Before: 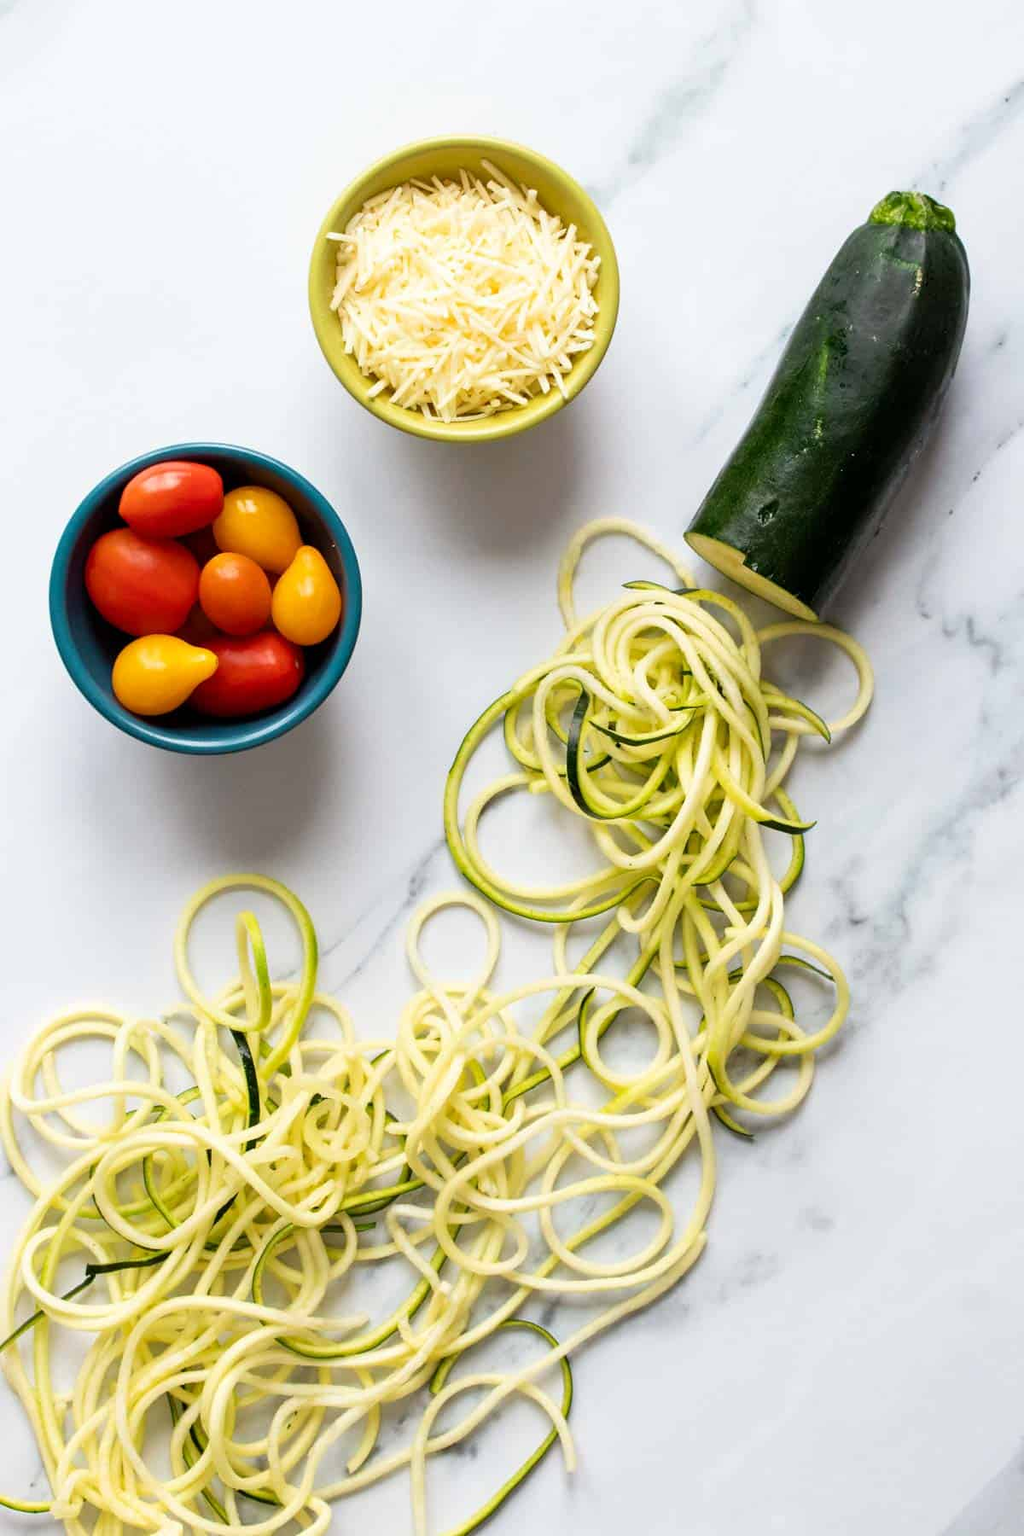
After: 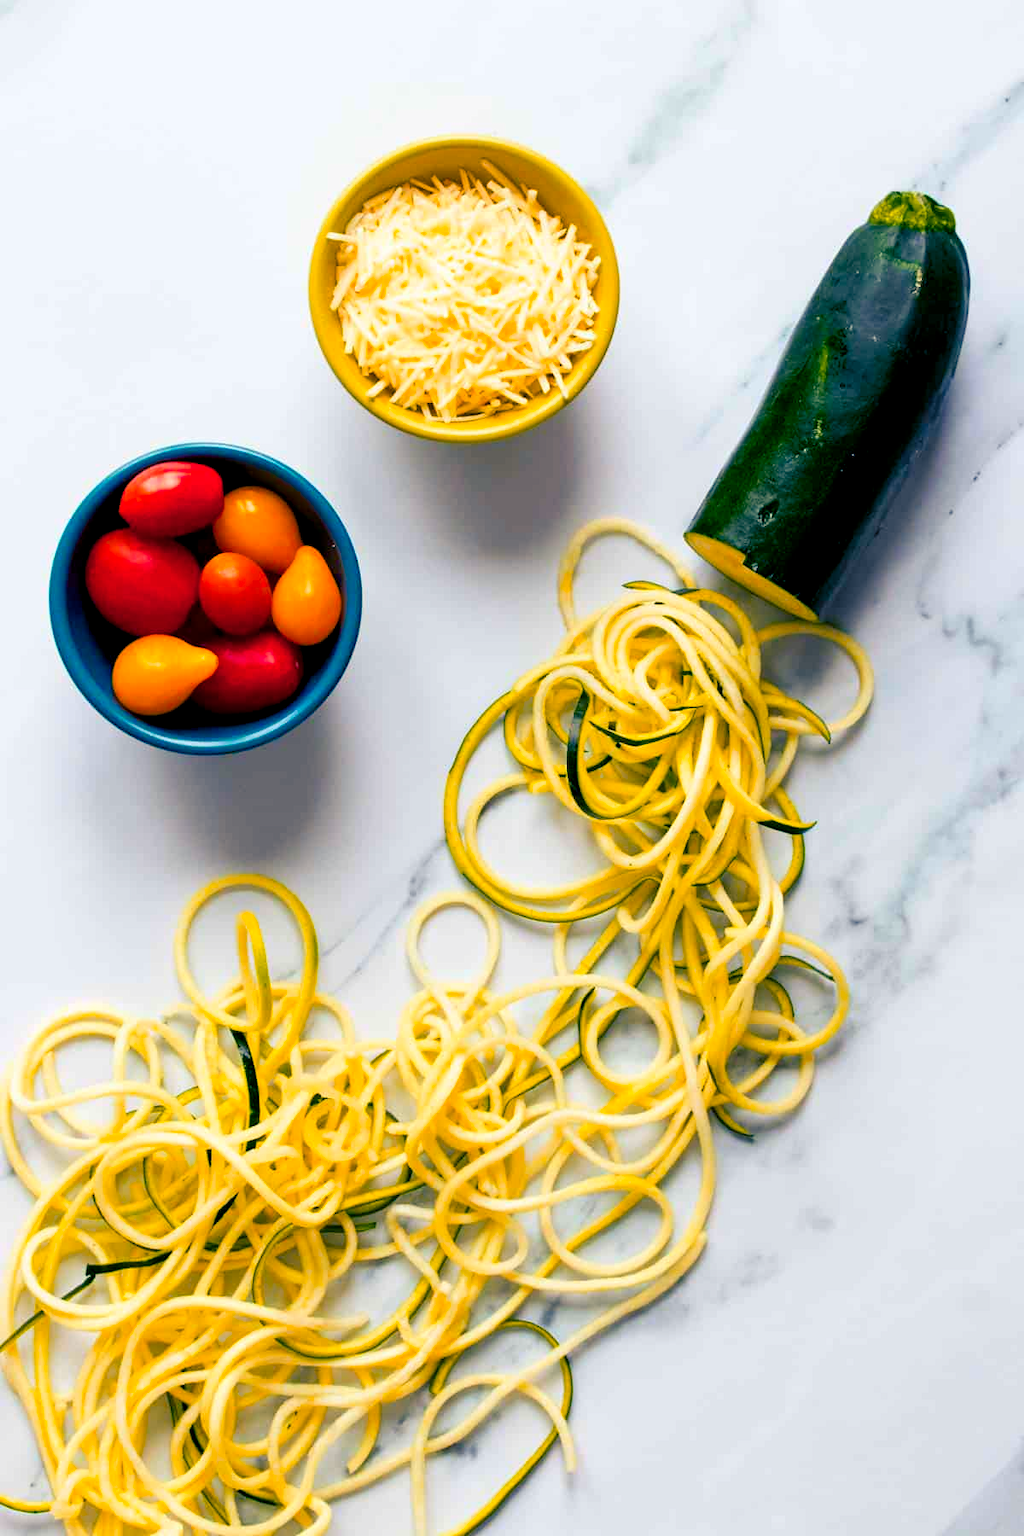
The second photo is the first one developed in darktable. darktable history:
color zones: curves: ch1 [(0.235, 0.558) (0.75, 0.5)]; ch2 [(0.25, 0.462) (0.749, 0.457)]
color balance rgb: shadows lift › luminance -40.987%, shadows lift › chroma 14.062%, shadows lift › hue 257.54°, global offset › luminance -0.476%, perceptual saturation grading › global saturation 36.343%, global vibrance 9.877%
